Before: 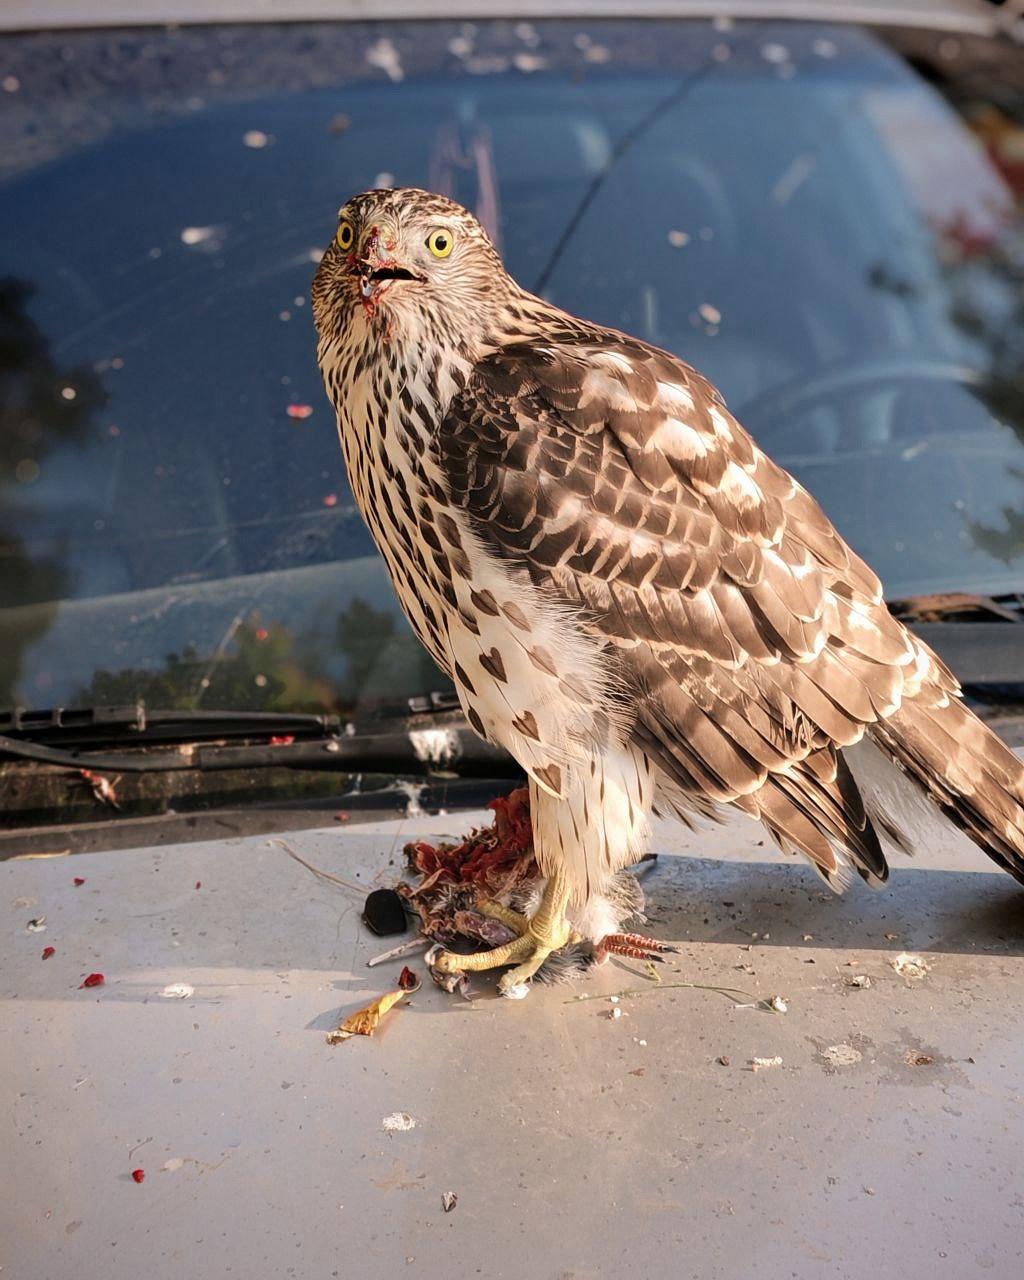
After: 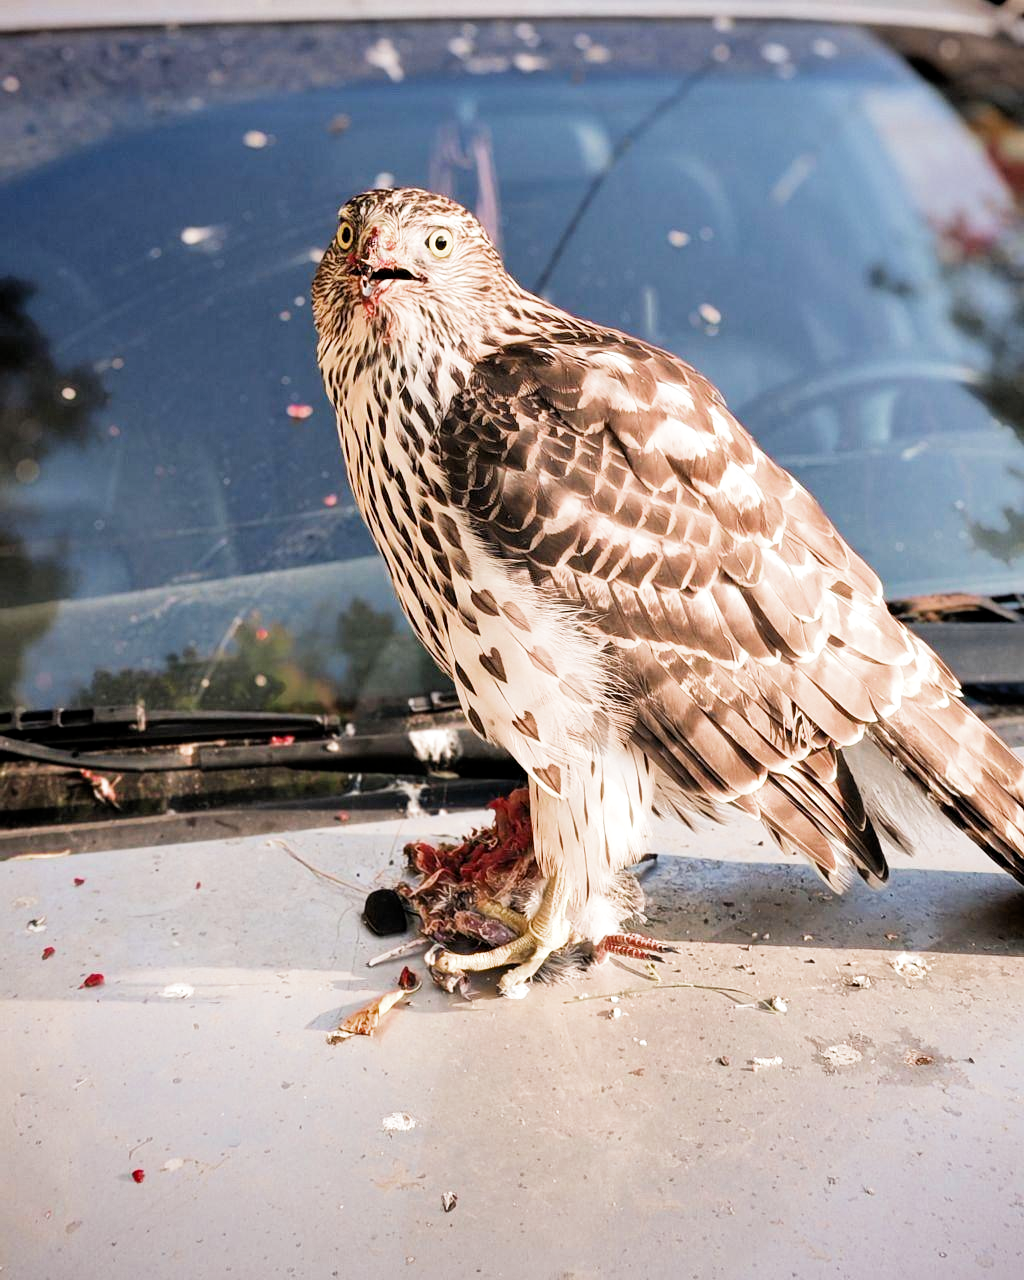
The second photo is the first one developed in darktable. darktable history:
shadows and highlights: radius 264.75, soften with gaussian
filmic rgb: middle gray luminance 9.23%, black relative exposure -10.55 EV, white relative exposure 3.45 EV, threshold 6 EV, target black luminance 0%, hardness 5.98, latitude 59.69%, contrast 1.087, highlights saturation mix 5%, shadows ↔ highlights balance 29.23%, add noise in highlights 0, color science v3 (2019), use custom middle-gray values true, iterations of high-quality reconstruction 0, contrast in highlights soft, enable highlight reconstruction true
